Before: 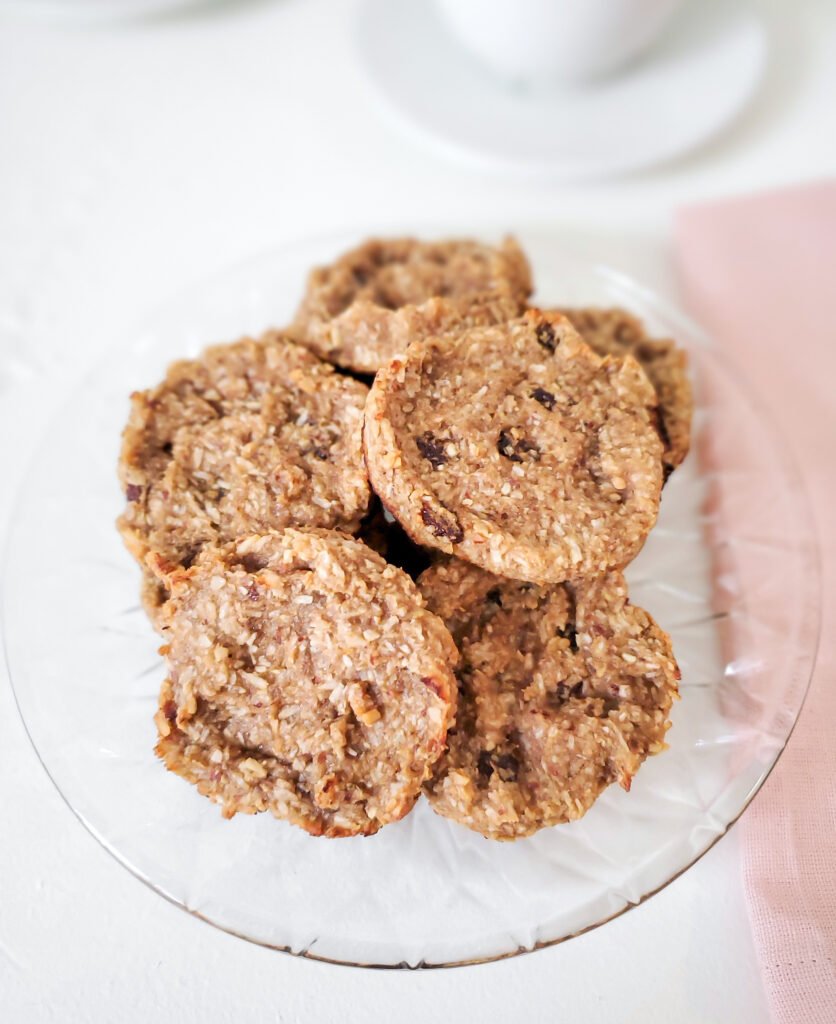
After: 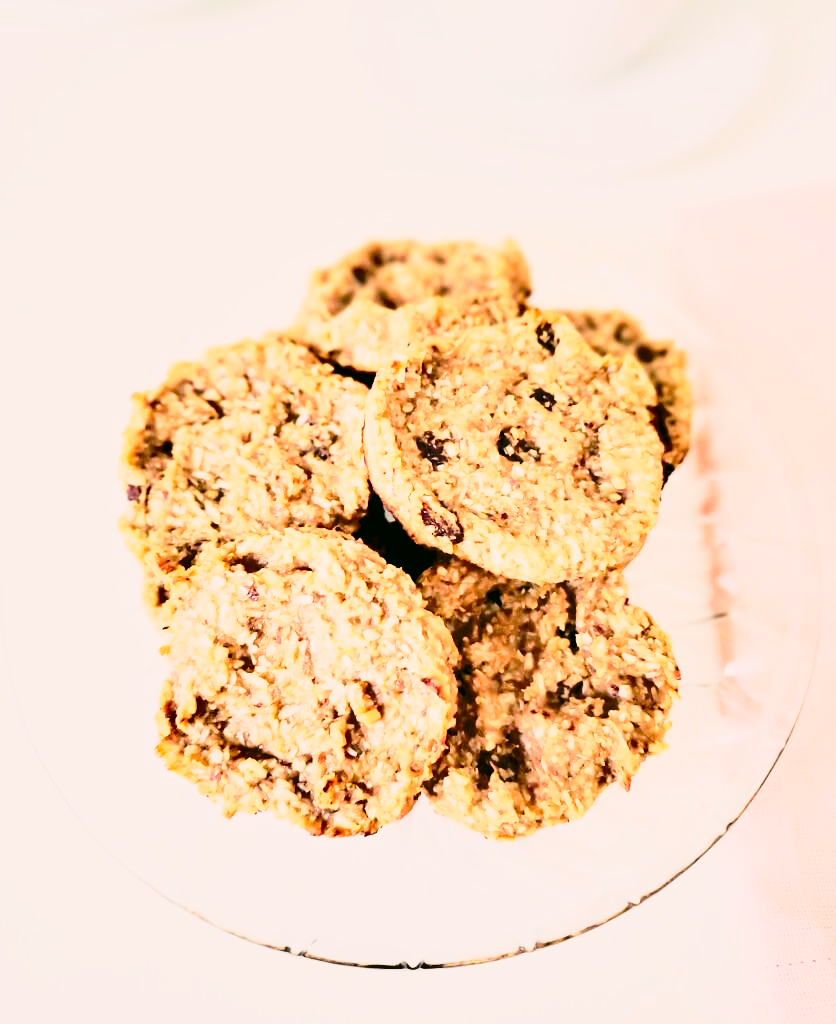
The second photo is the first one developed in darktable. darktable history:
tone curve: curves: ch0 [(0, 0) (0.035, 0.017) (0.131, 0.108) (0.279, 0.279) (0.476, 0.554) (0.617, 0.693) (0.704, 0.77) (0.801, 0.854) (0.895, 0.927) (1, 0.976)]; ch1 [(0, 0) (0.318, 0.278) (0.444, 0.427) (0.493, 0.488) (0.508, 0.502) (0.534, 0.526) (0.562, 0.555) (0.645, 0.648) (0.746, 0.764) (1, 1)]; ch2 [(0, 0) (0.316, 0.292) (0.381, 0.37) (0.423, 0.448) (0.476, 0.482) (0.502, 0.495) (0.522, 0.518) (0.533, 0.532) (0.593, 0.622) (0.634, 0.663) (0.7, 0.7) (0.861, 0.808) (1, 0.951)], preserve colors none
color correction: highlights a* 4.49, highlights b* 4.92, shadows a* -8.13, shadows b* 4.92
base curve: curves: ch0 [(0, 0) (0.007, 0.004) (0.027, 0.03) (0.046, 0.07) (0.207, 0.54) (0.442, 0.872) (0.673, 0.972) (1, 1)]
shadows and highlights: soften with gaussian
